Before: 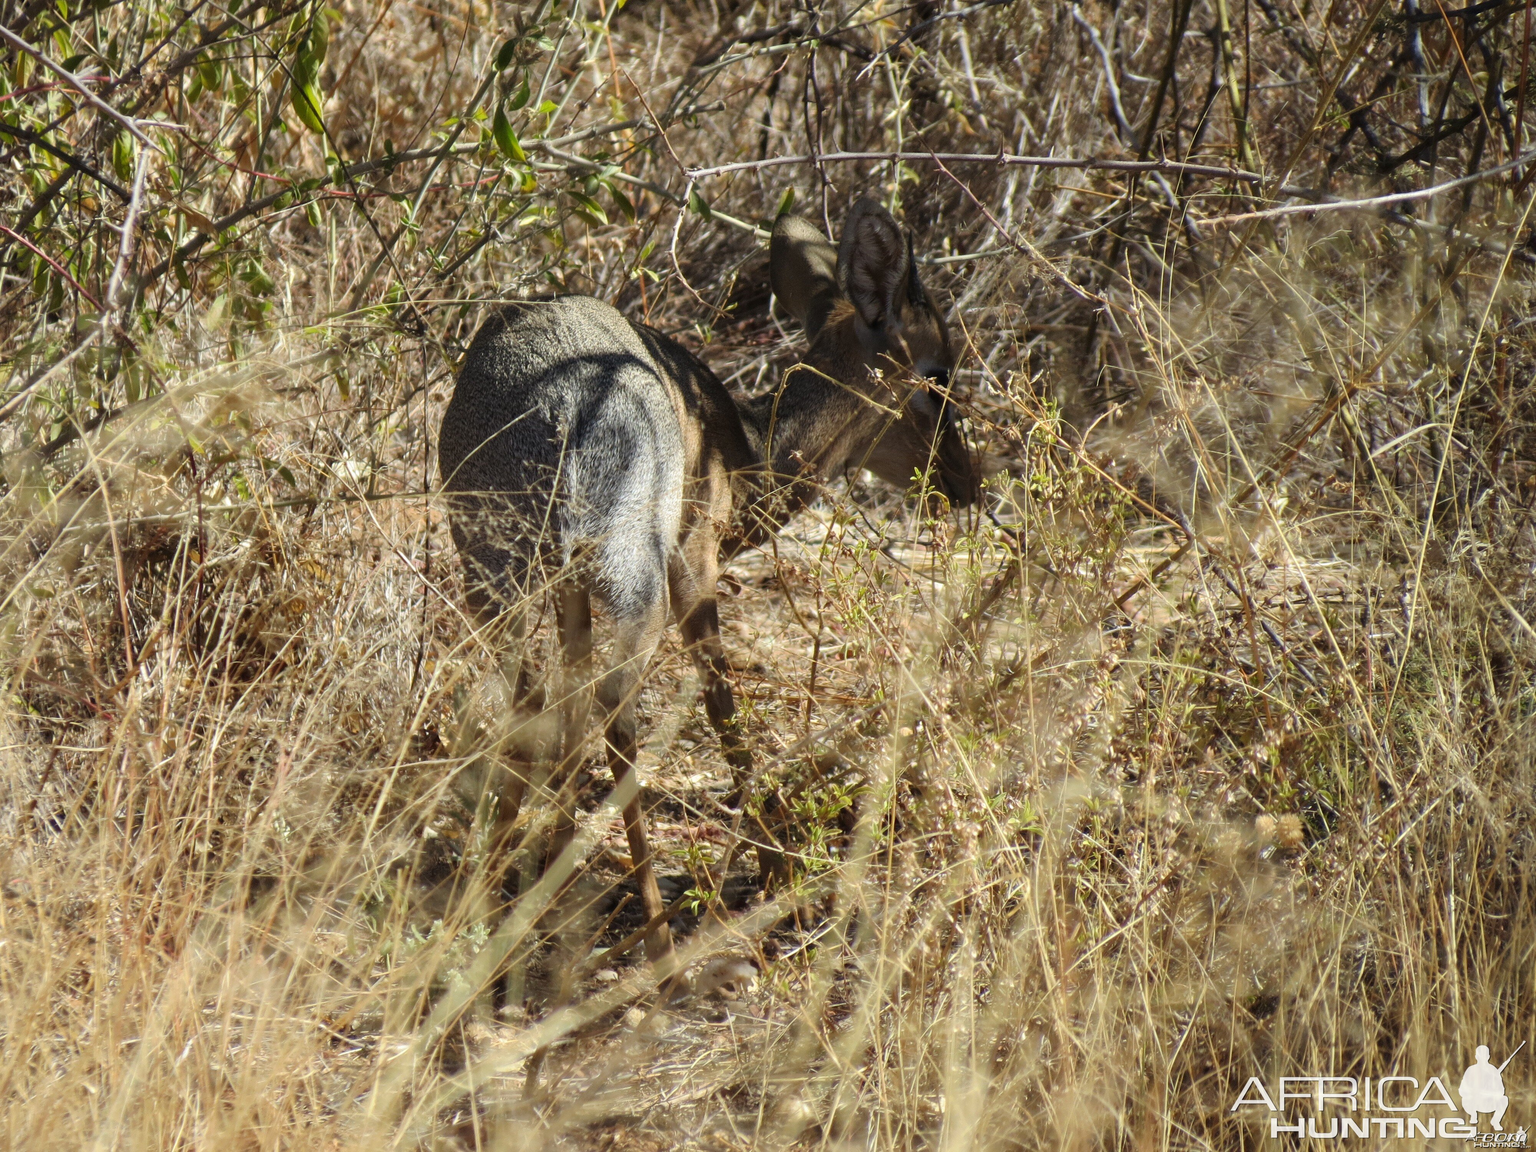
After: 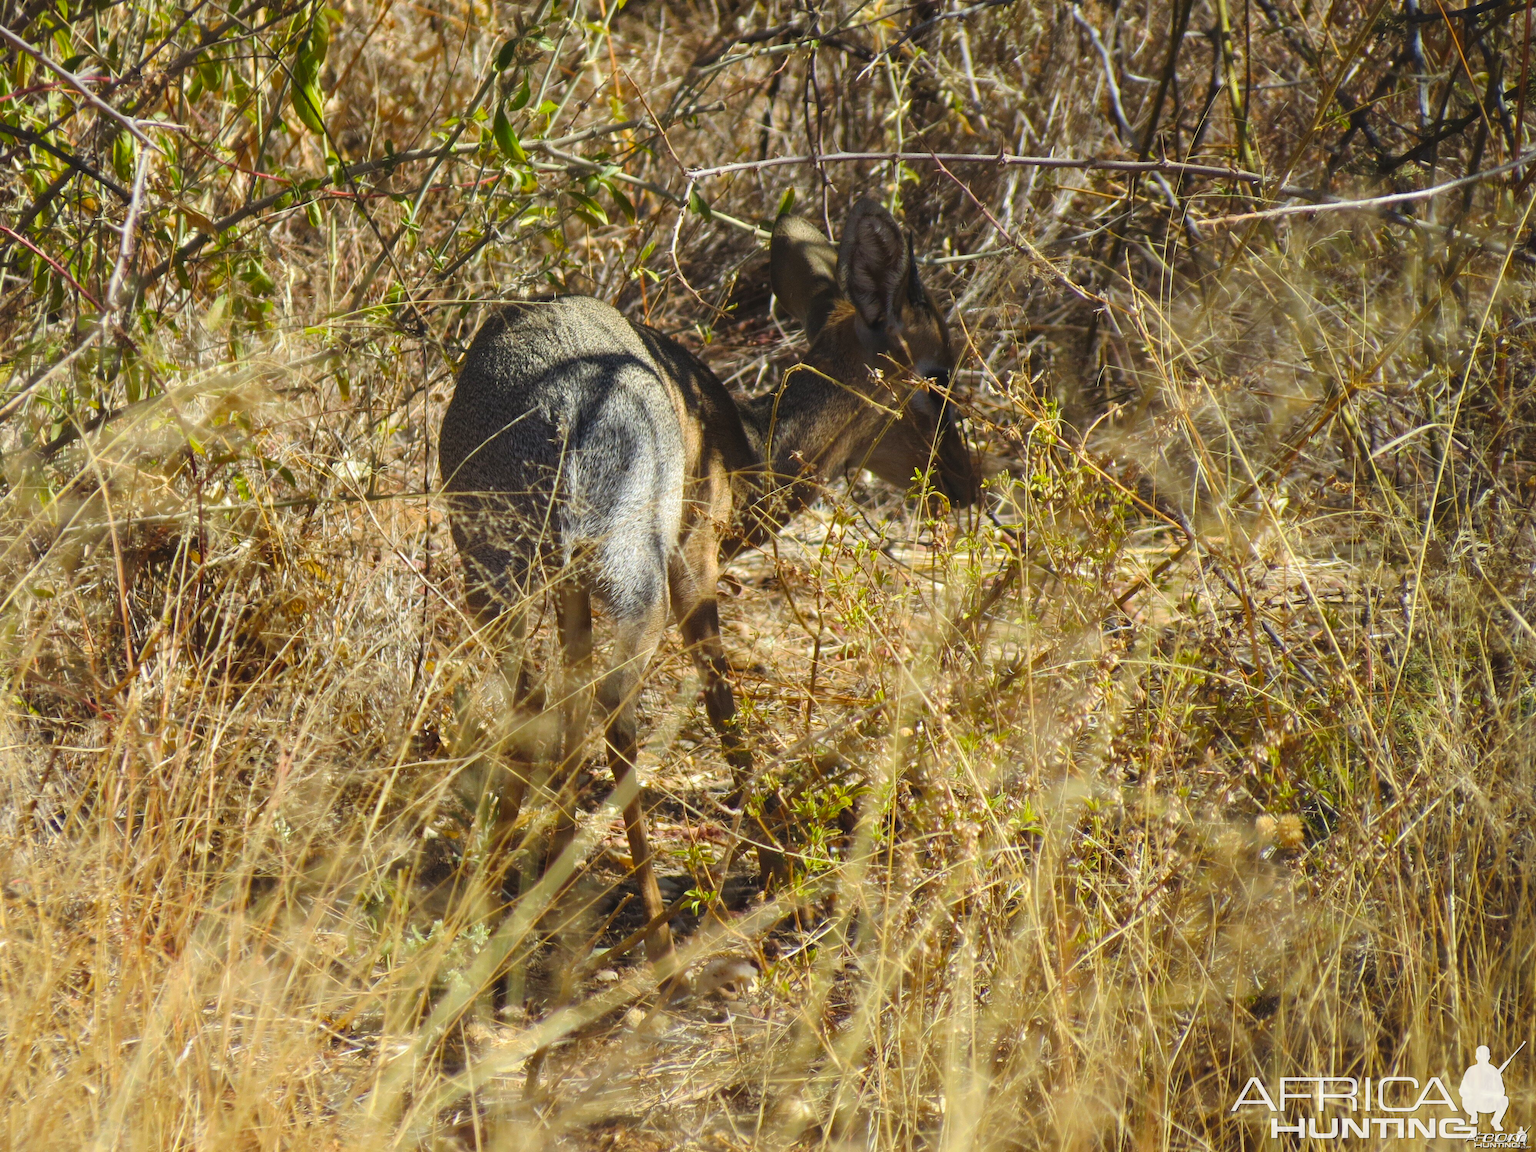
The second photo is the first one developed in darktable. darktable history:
color balance rgb: global offset › luminance 0.495%, linear chroma grading › global chroma 25.183%, perceptual saturation grading › global saturation 10.452%
